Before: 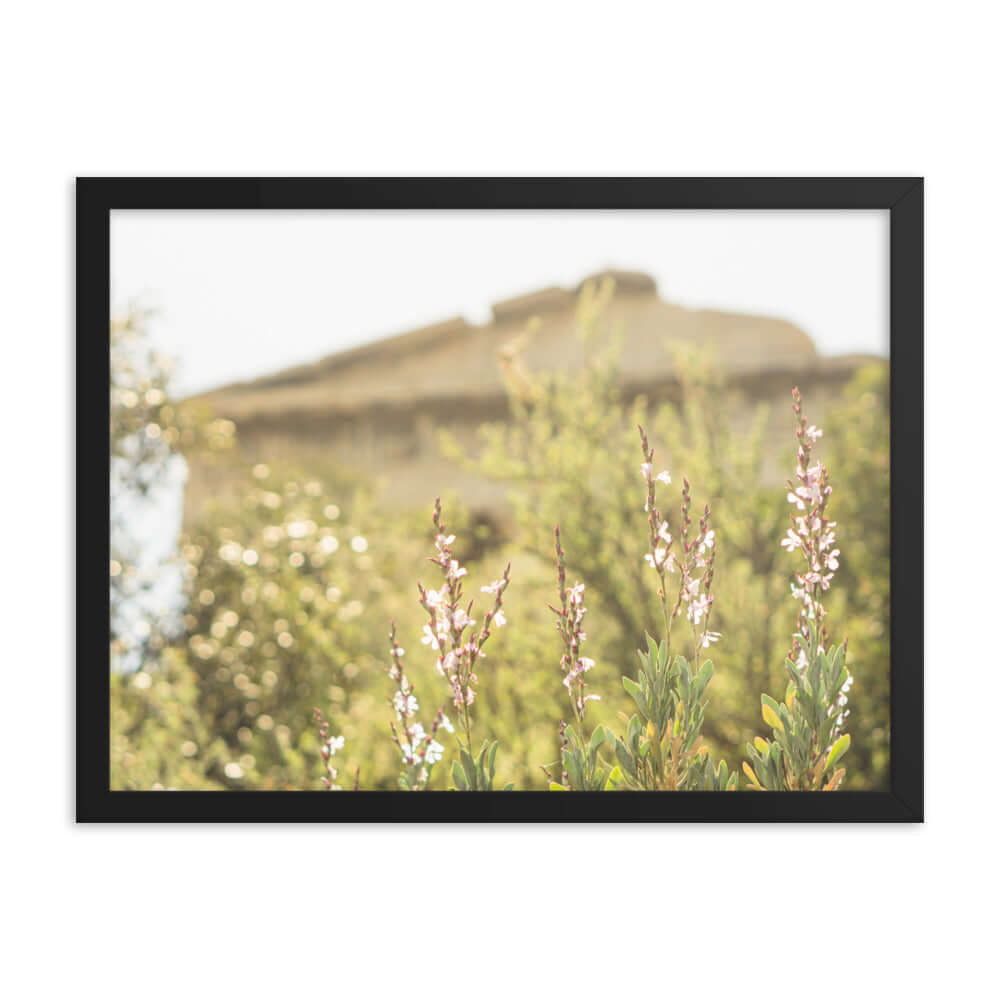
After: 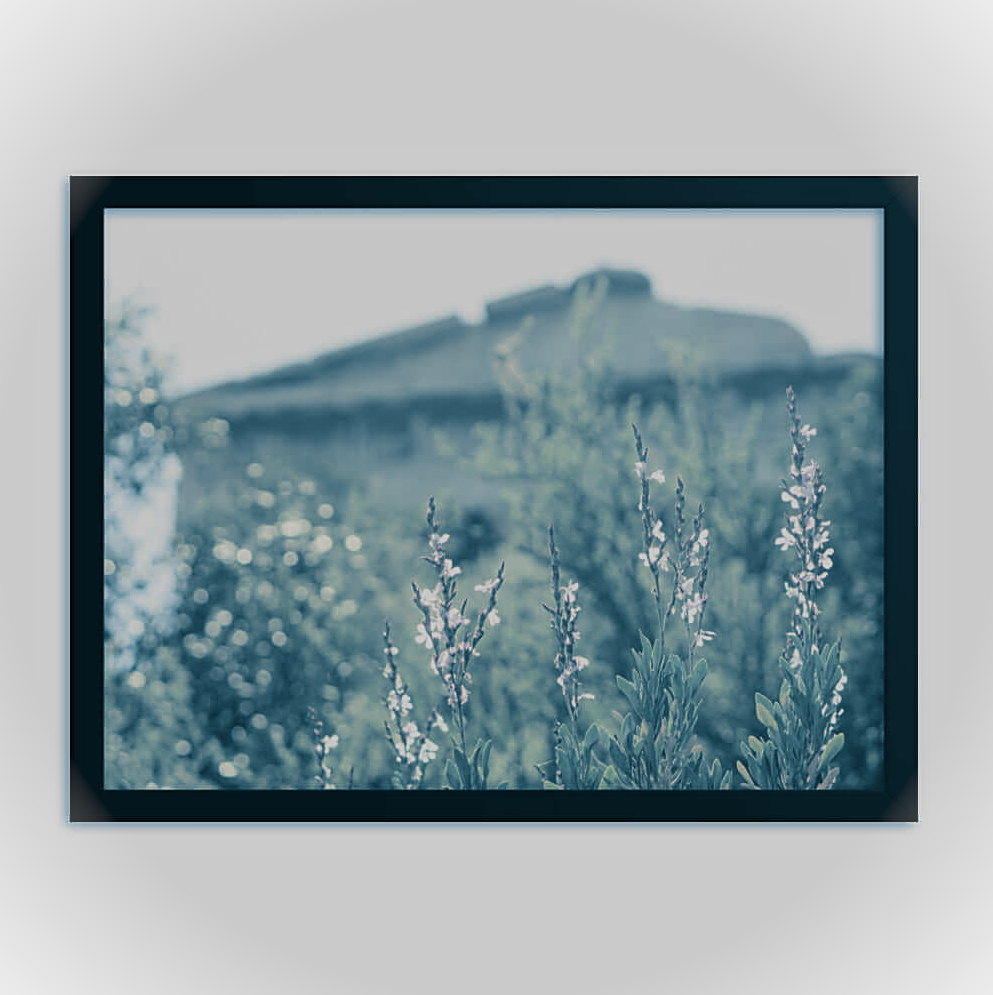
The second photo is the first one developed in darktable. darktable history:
vignetting: fall-off start 100%, brightness 0.3, saturation 0
exposure: black level correction 0, exposure -0.766 EV, compensate highlight preservation false
sharpen: on, module defaults
crop and rotate: left 0.614%, top 0.179%, bottom 0.309%
tone equalizer: on, module defaults
split-toning: shadows › hue 212.4°, balance -70
